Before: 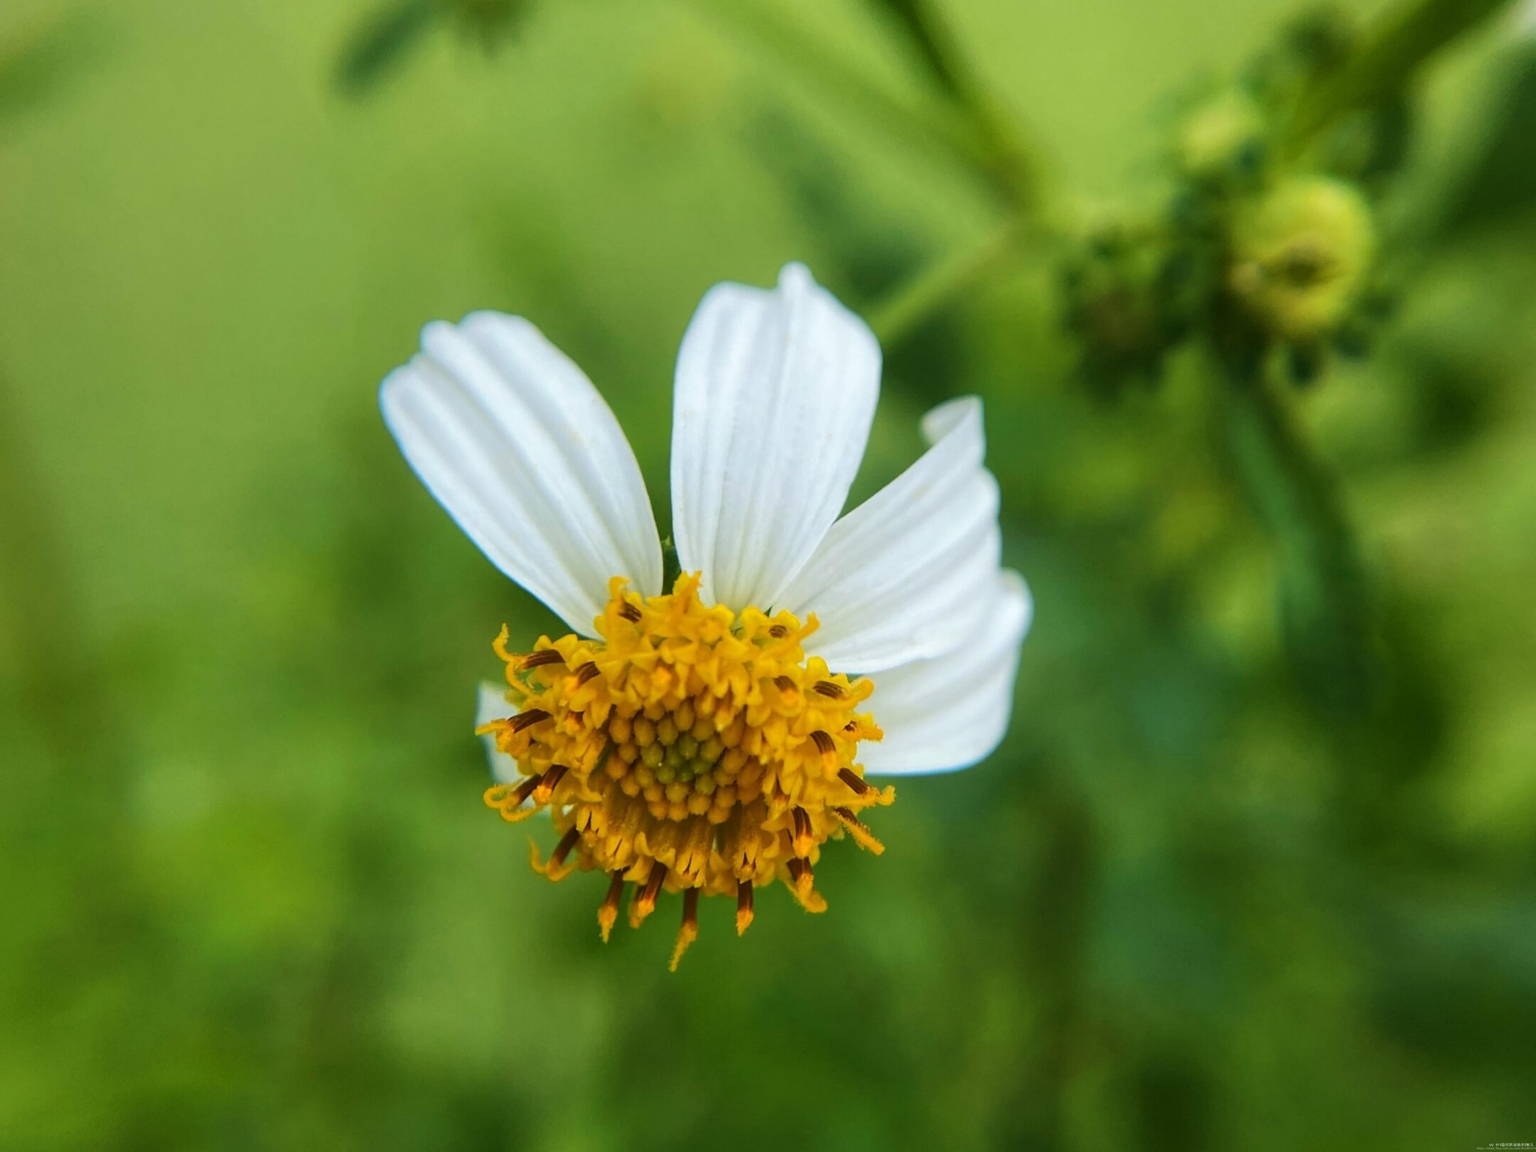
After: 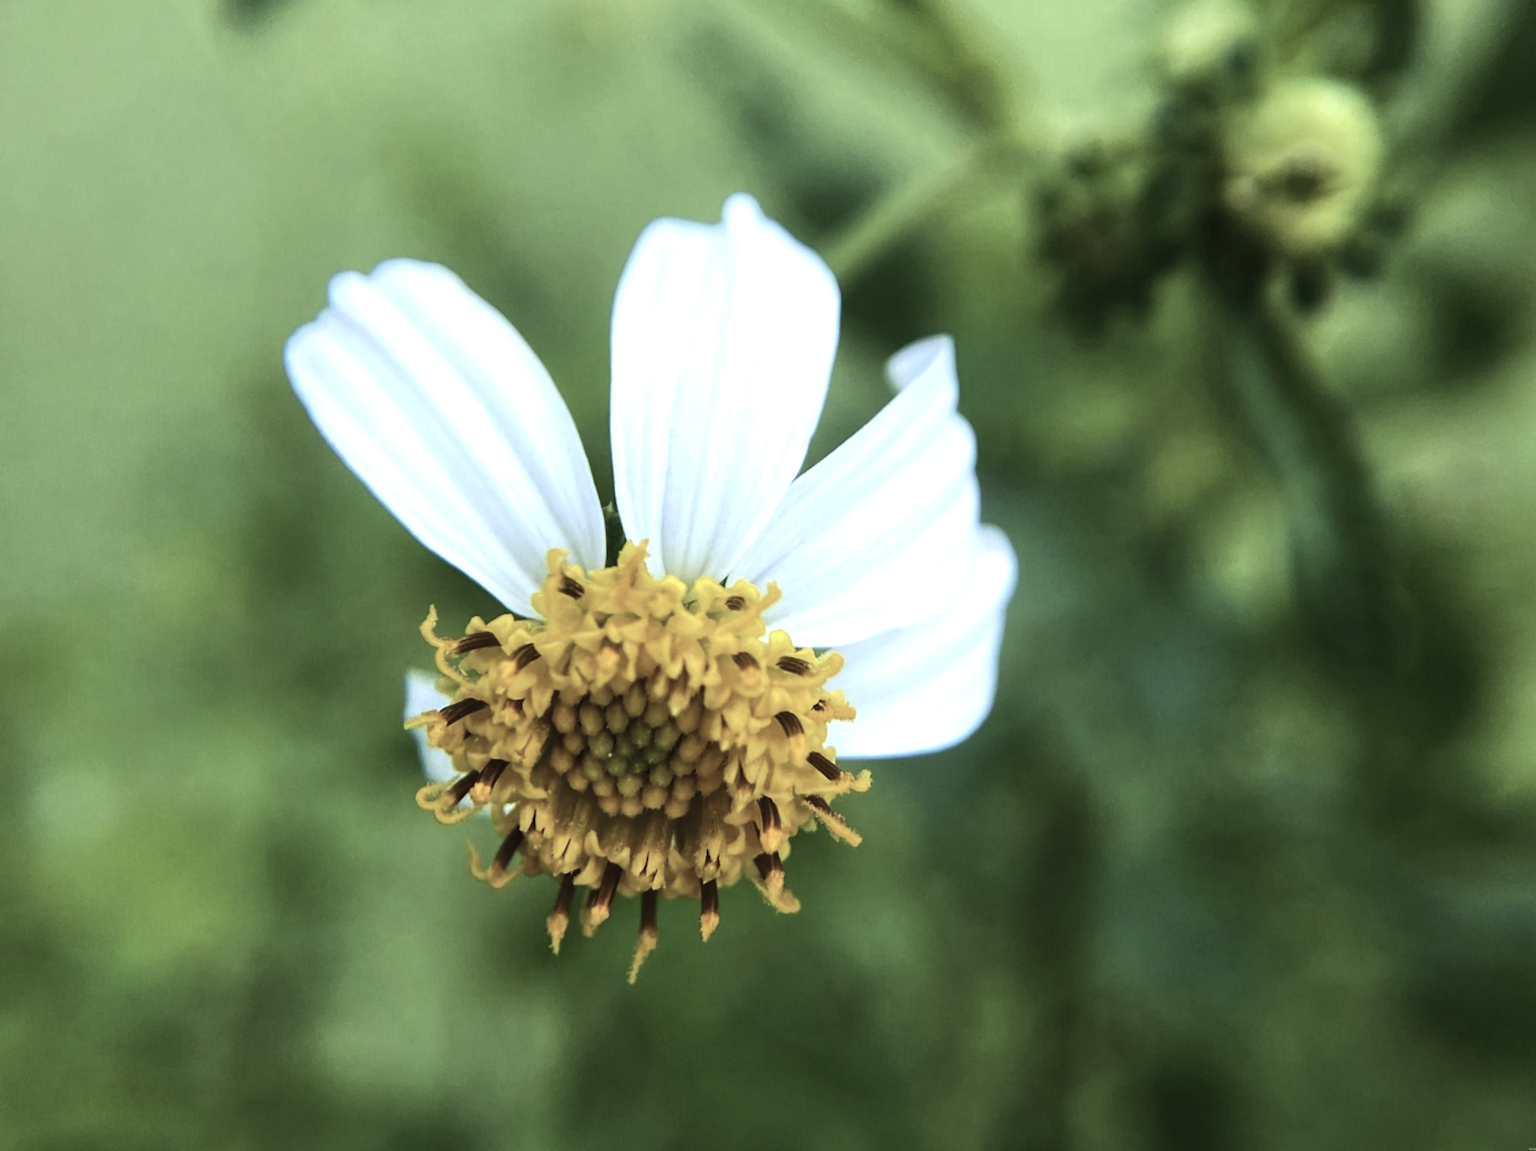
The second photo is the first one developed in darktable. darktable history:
tone equalizer: -8 EV -0.75 EV, -7 EV -0.7 EV, -6 EV -0.6 EV, -5 EV -0.4 EV, -3 EV 0.4 EV, -2 EV 0.6 EV, -1 EV 0.7 EV, +0 EV 0.75 EV, edges refinement/feathering 500, mask exposure compensation -1.57 EV, preserve details no
crop and rotate: angle 1.96°, left 5.673%, top 5.673%
white balance: red 0.871, blue 1.249
color correction: saturation 0.57
